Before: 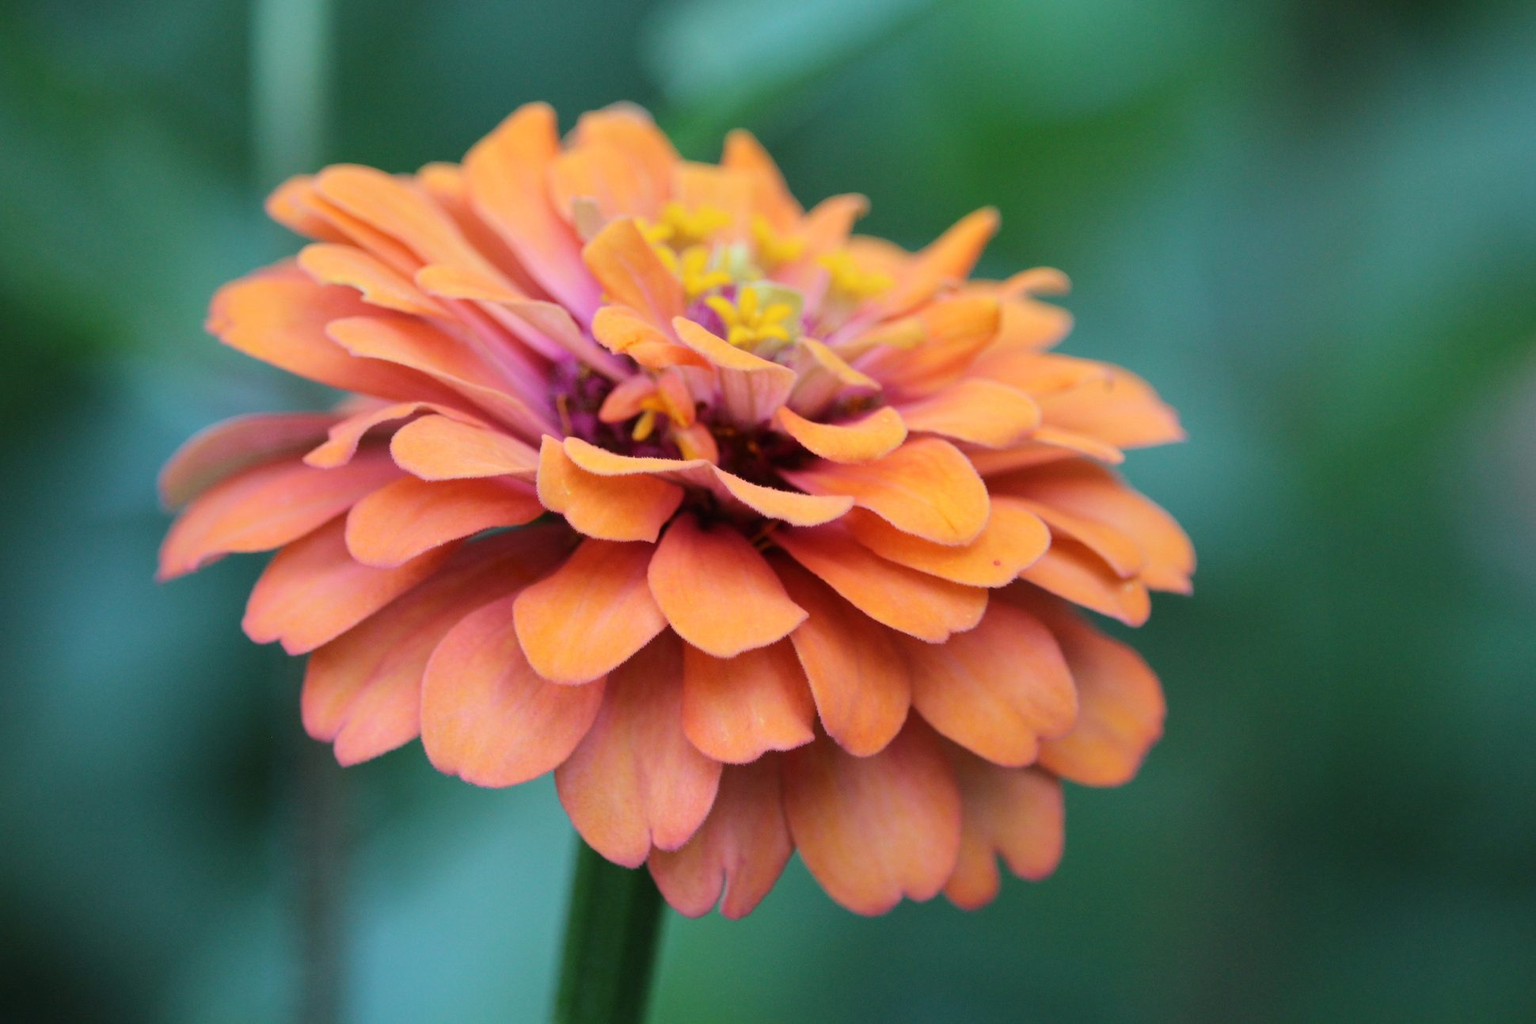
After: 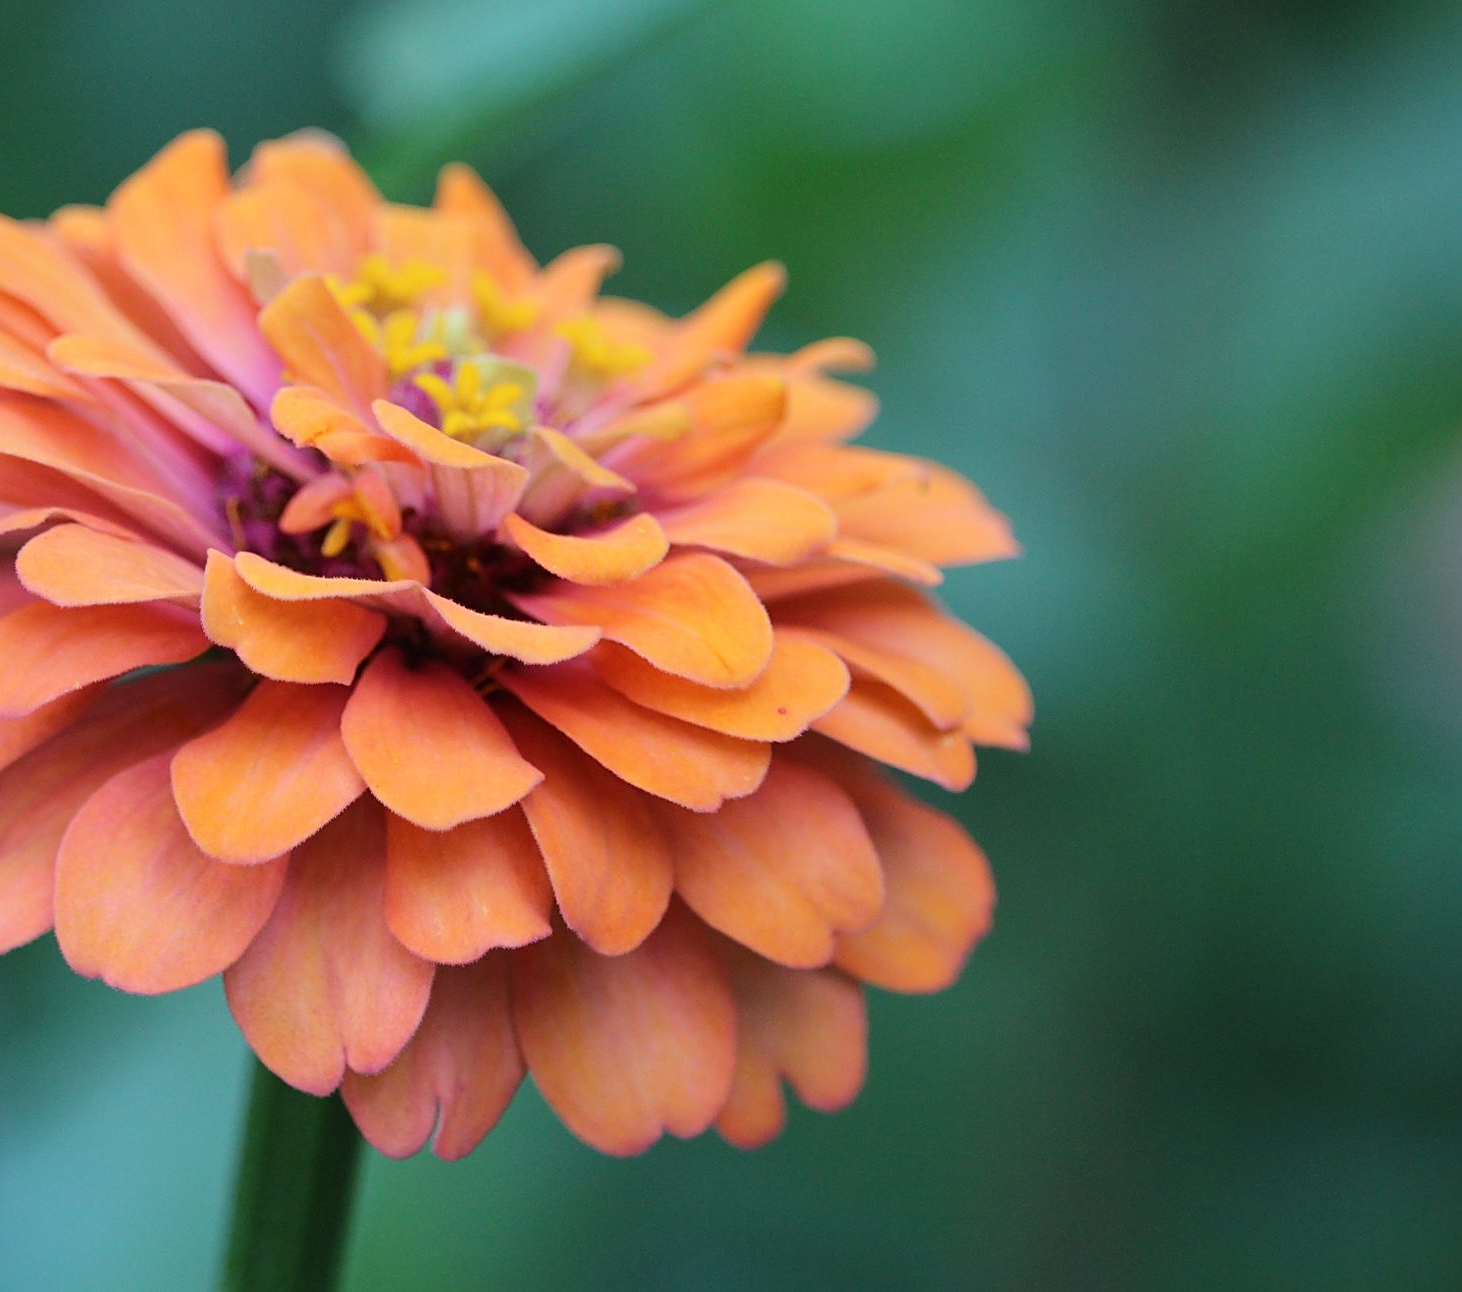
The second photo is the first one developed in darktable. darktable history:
crop and rotate: left 24.6%
sharpen: on, module defaults
